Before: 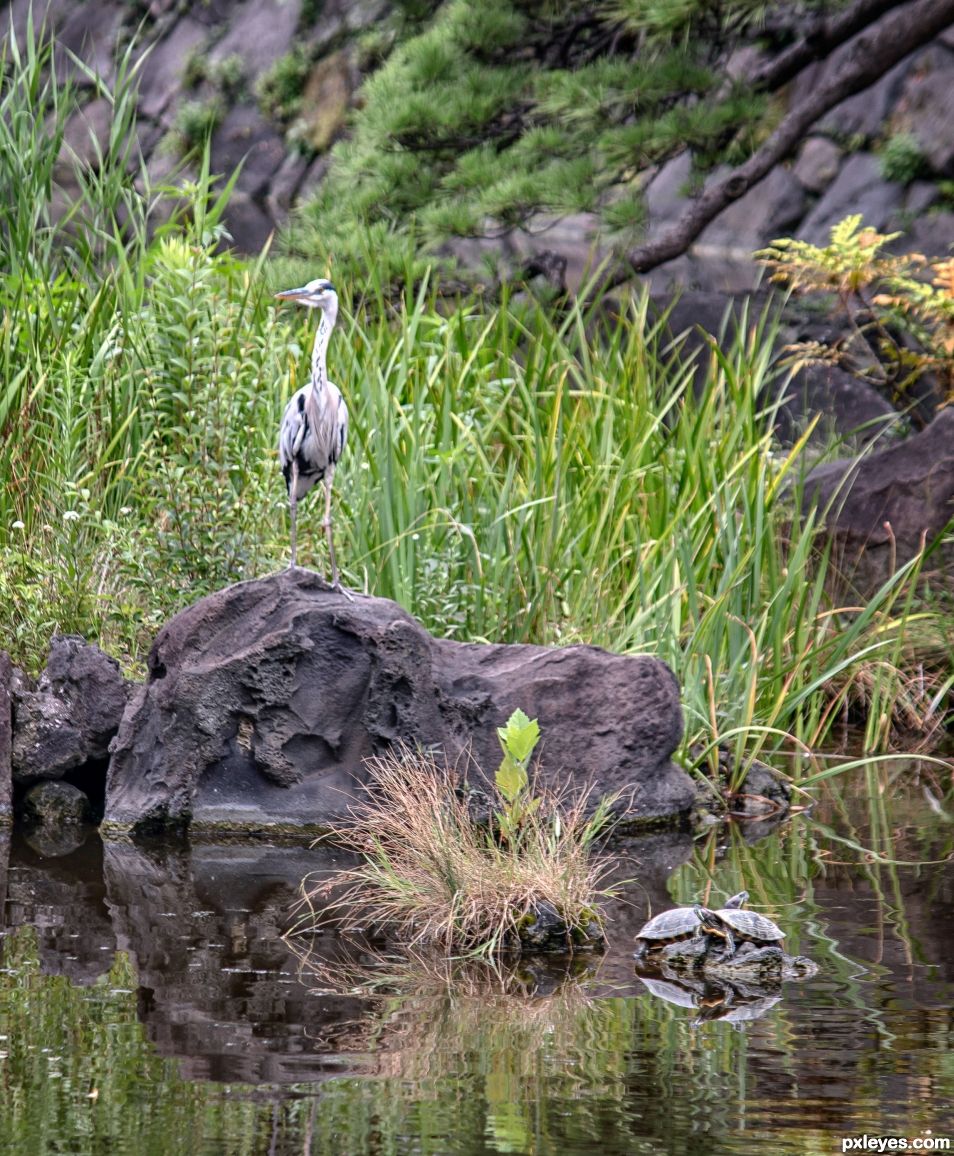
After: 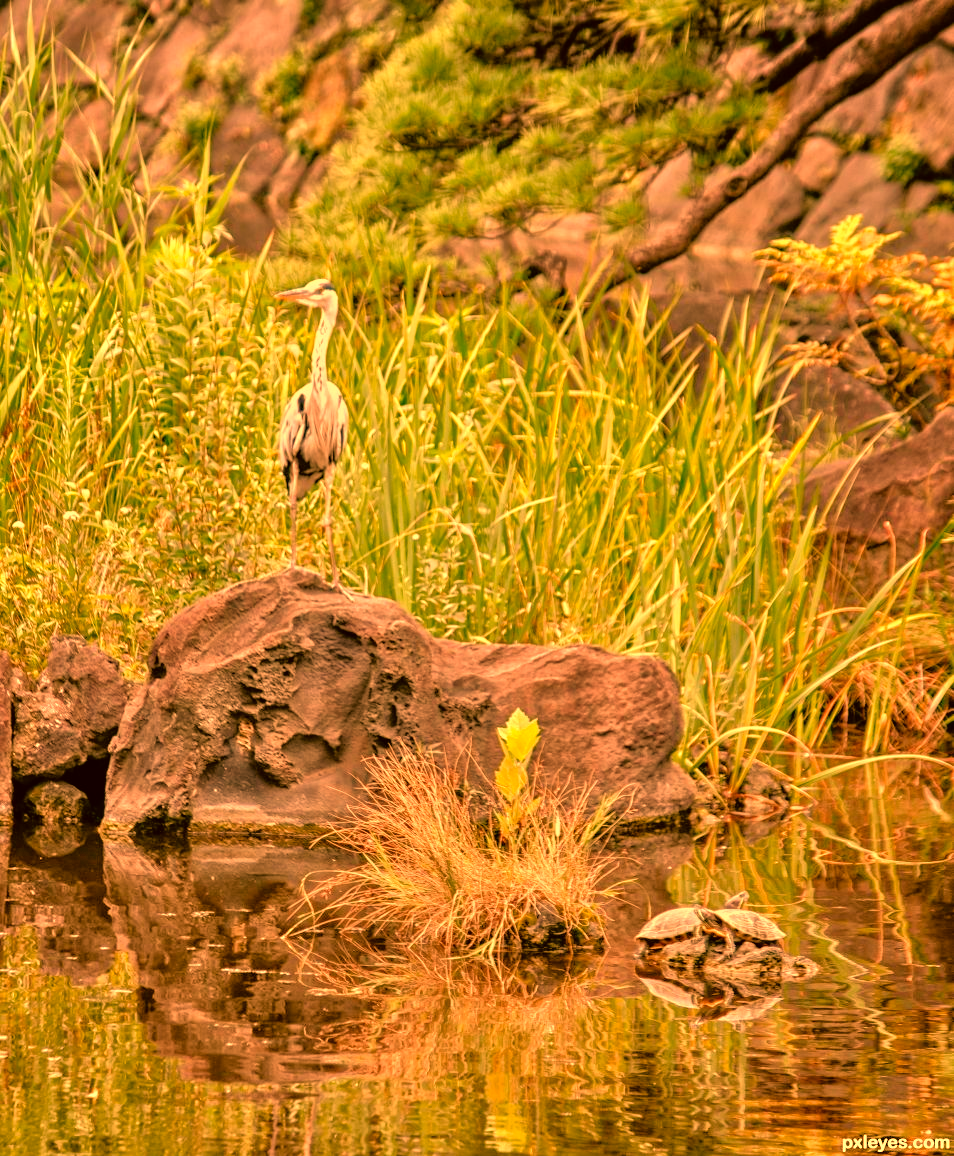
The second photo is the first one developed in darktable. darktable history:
tone equalizer: -7 EV 0.15 EV, -6 EV 0.6 EV, -5 EV 1.15 EV, -4 EV 1.33 EV, -3 EV 1.15 EV, -2 EV 0.6 EV, -1 EV 0.15 EV, mask exposure compensation -0.5 EV
white balance: red 1.467, blue 0.684
color correction: highlights a* 8.98, highlights b* 15.09, shadows a* -0.49, shadows b* 26.52
